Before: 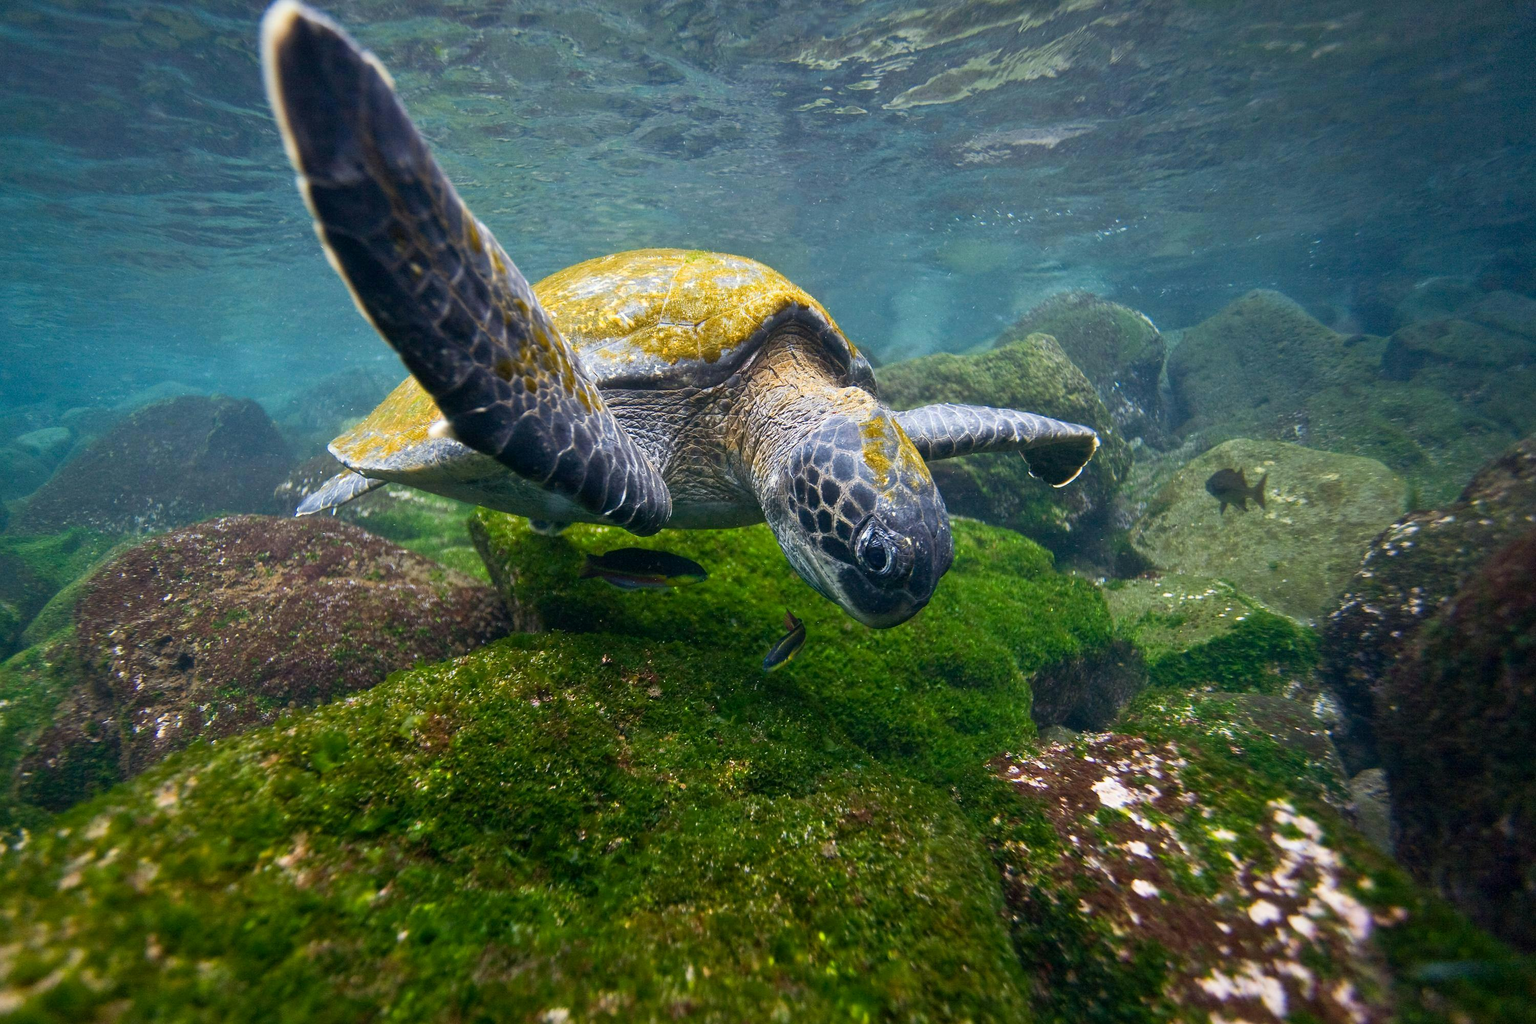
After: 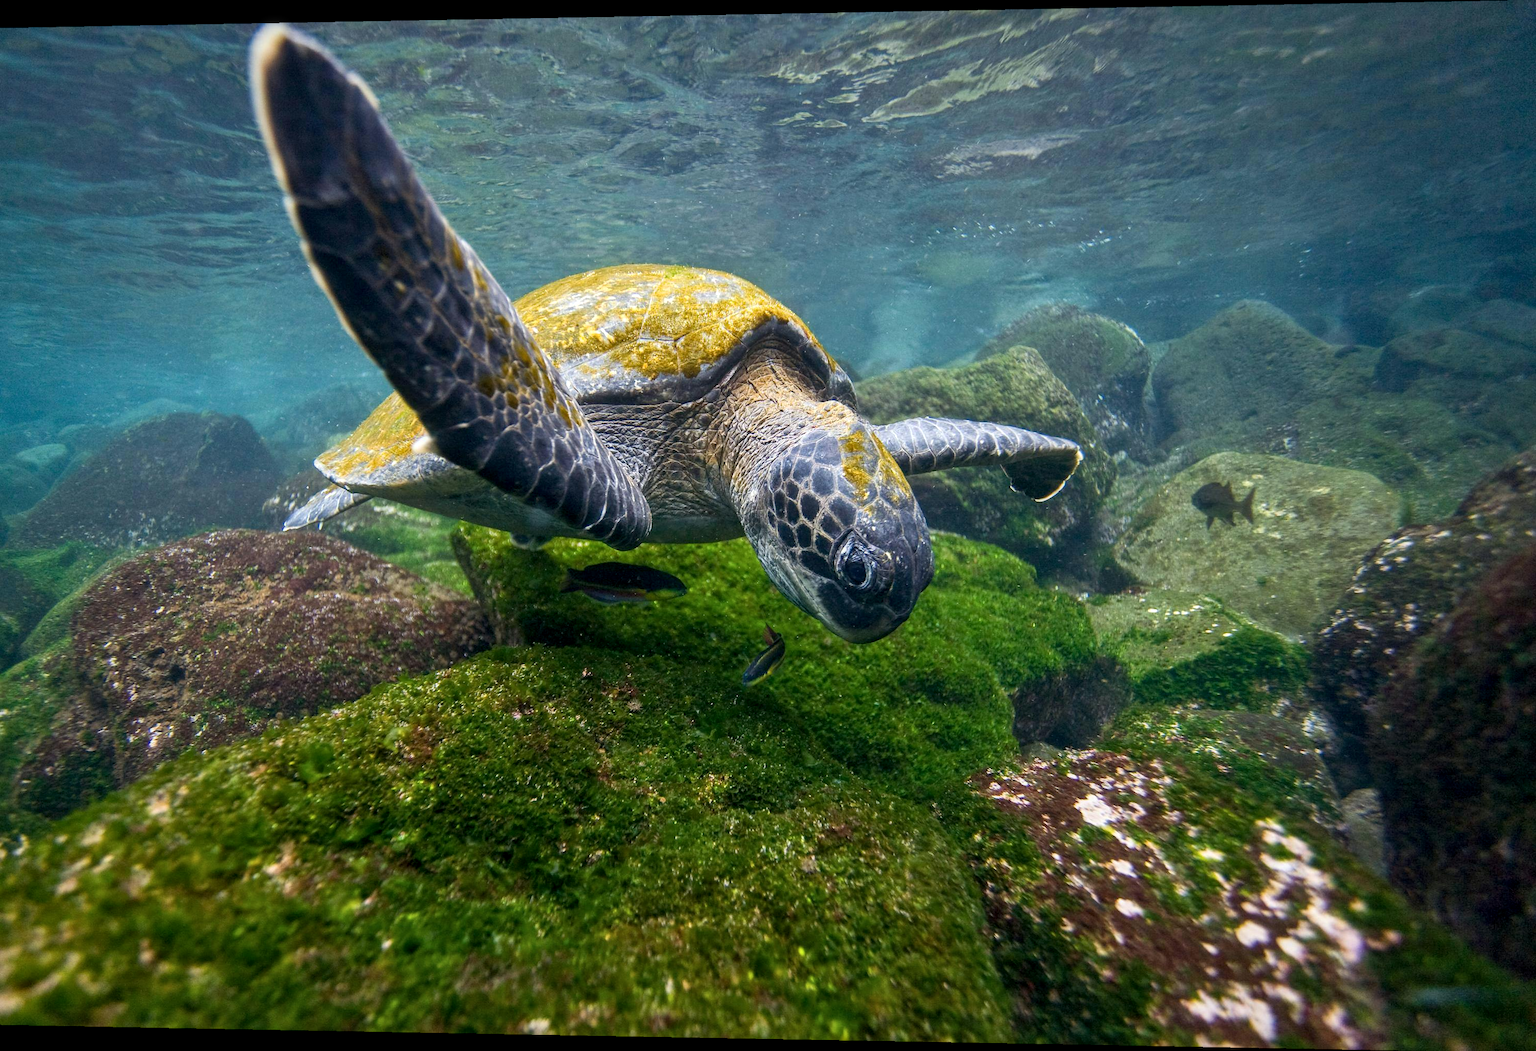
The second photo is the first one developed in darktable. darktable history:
rotate and perspective: lens shift (horizontal) -0.055, automatic cropping off
local contrast: on, module defaults
